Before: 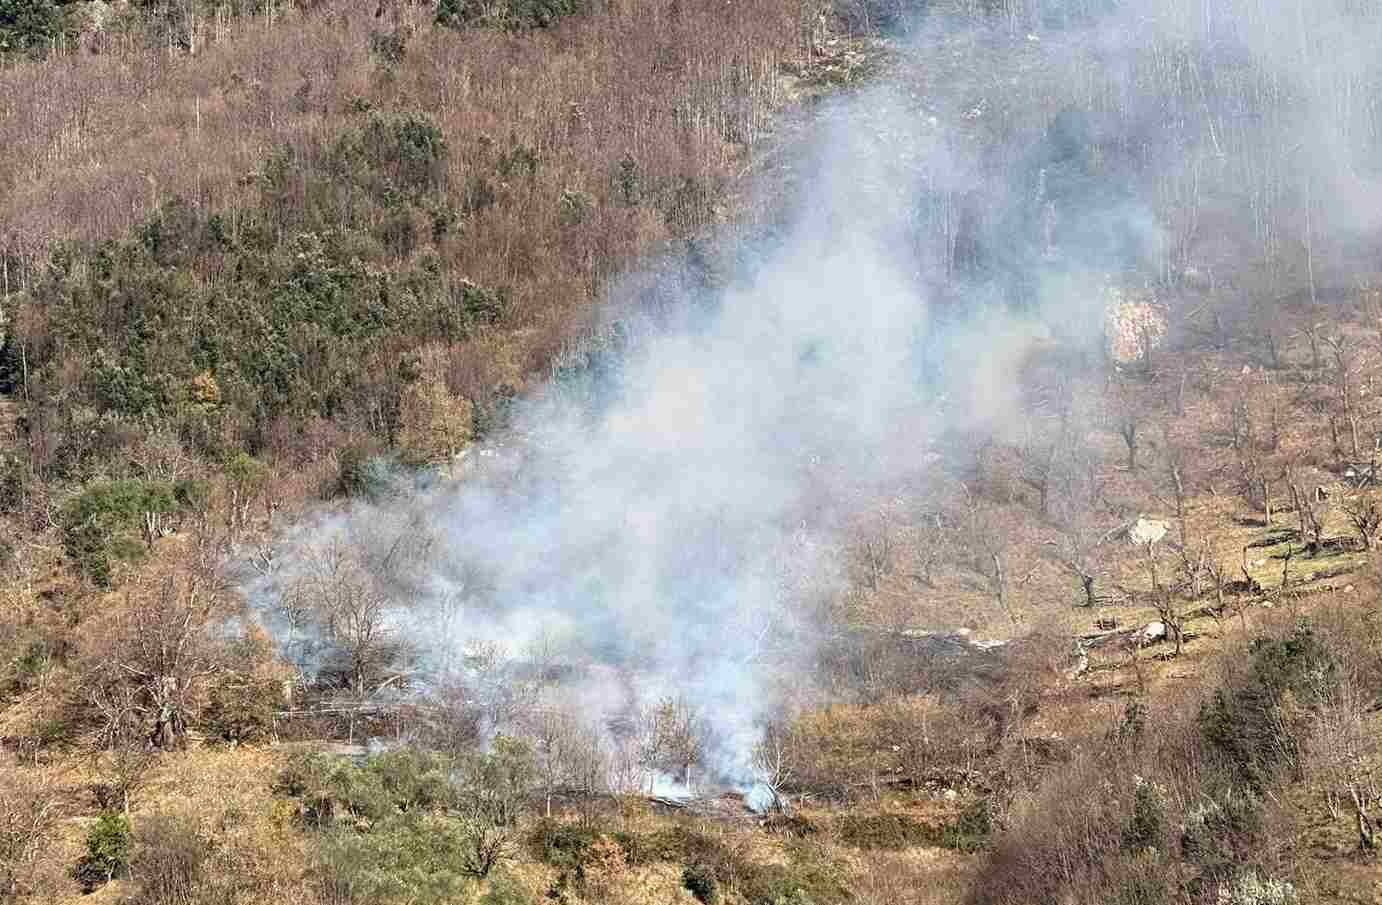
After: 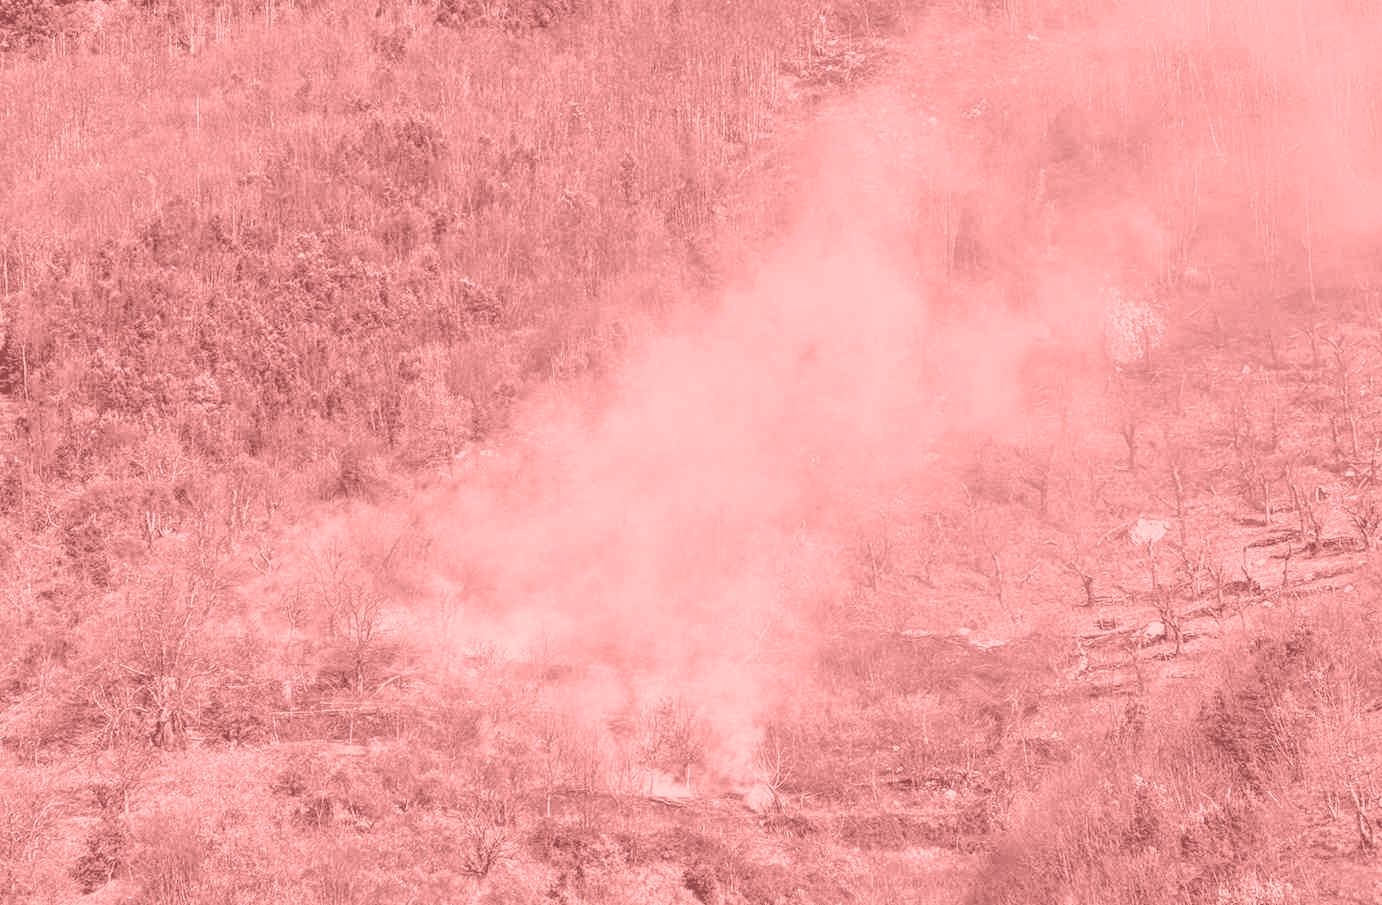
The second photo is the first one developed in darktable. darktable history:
colorize: saturation 51%, source mix 50.67%, lightness 50.67%
tone equalizer: -8 EV 0.001 EV, -7 EV -0.004 EV, -6 EV 0.009 EV, -5 EV 0.032 EV, -4 EV 0.276 EV, -3 EV 0.644 EV, -2 EV 0.584 EV, -1 EV 0.187 EV, +0 EV 0.024 EV
local contrast: on, module defaults
